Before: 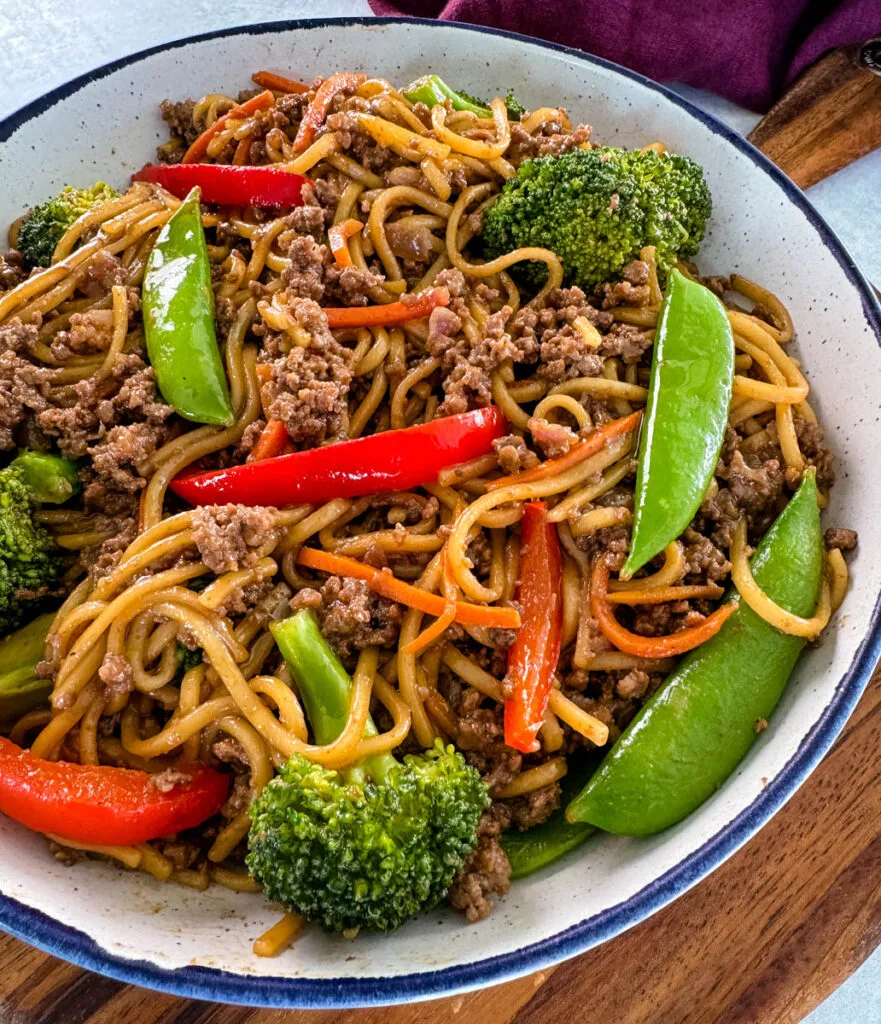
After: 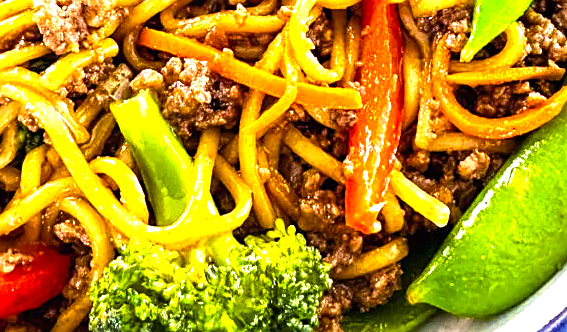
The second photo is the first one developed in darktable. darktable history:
sharpen: on, module defaults
crop: left 18.09%, top 50.71%, right 17.487%, bottom 16.852%
exposure: black level correction 0, exposure 1.199 EV, compensate exposure bias true, compensate highlight preservation false
color balance rgb: shadows lift › luminance 0.638%, shadows lift › chroma 7.008%, shadows lift › hue 301.88°, perceptual saturation grading › global saturation 25.084%, perceptual brilliance grading › global brilliance 15.022%, perceptual brilliance grading › shadows -35.37%, global vibrance 9.712%
